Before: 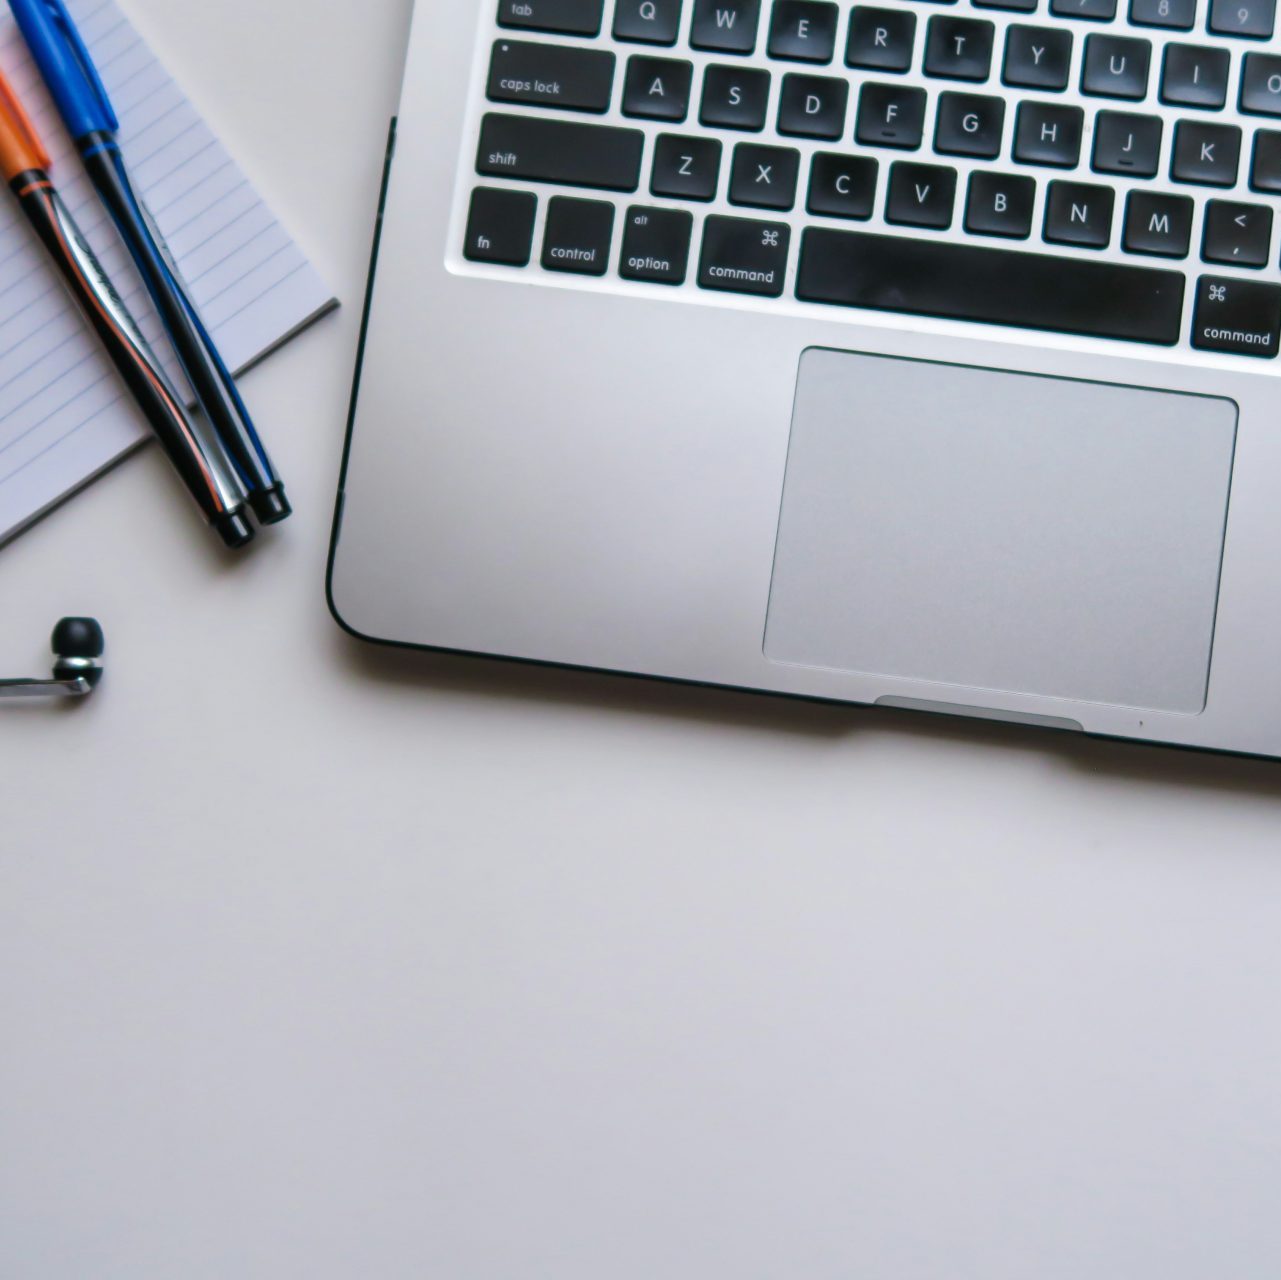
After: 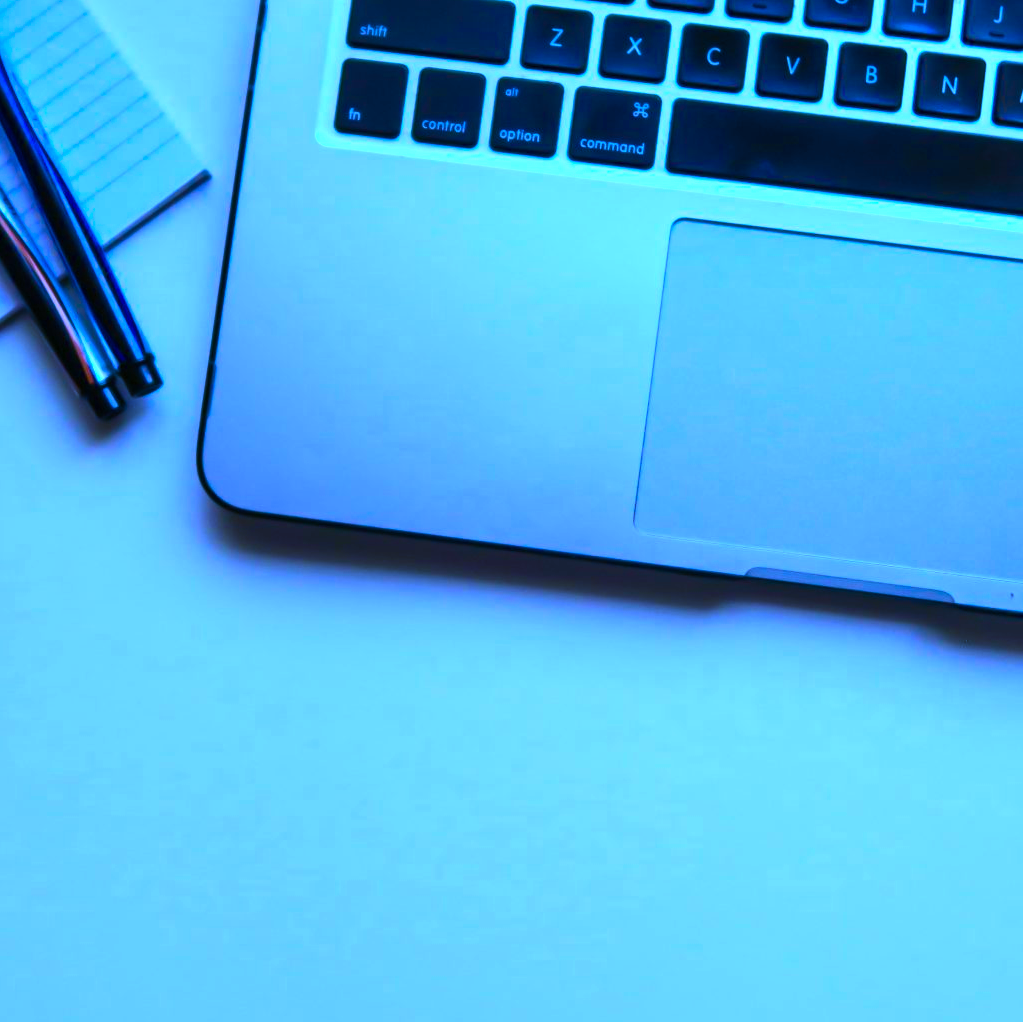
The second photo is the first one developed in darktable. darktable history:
fill light: on, module defaults
color balance rgb: linear chroma grading › global chroma 9%, perceptual saturation grading › global saturation 36%, perceptual saturation grading › shadows 35%, perceptual brilliance grading › global brilliance 15%, perceptual brilliance grading › shadows -35%, global vibrance 15%
crop and rotate: left 10.071%, top 10.071%, right 10.02%, bottom 10.02%
white balance: red 0.766, blue 1.537
